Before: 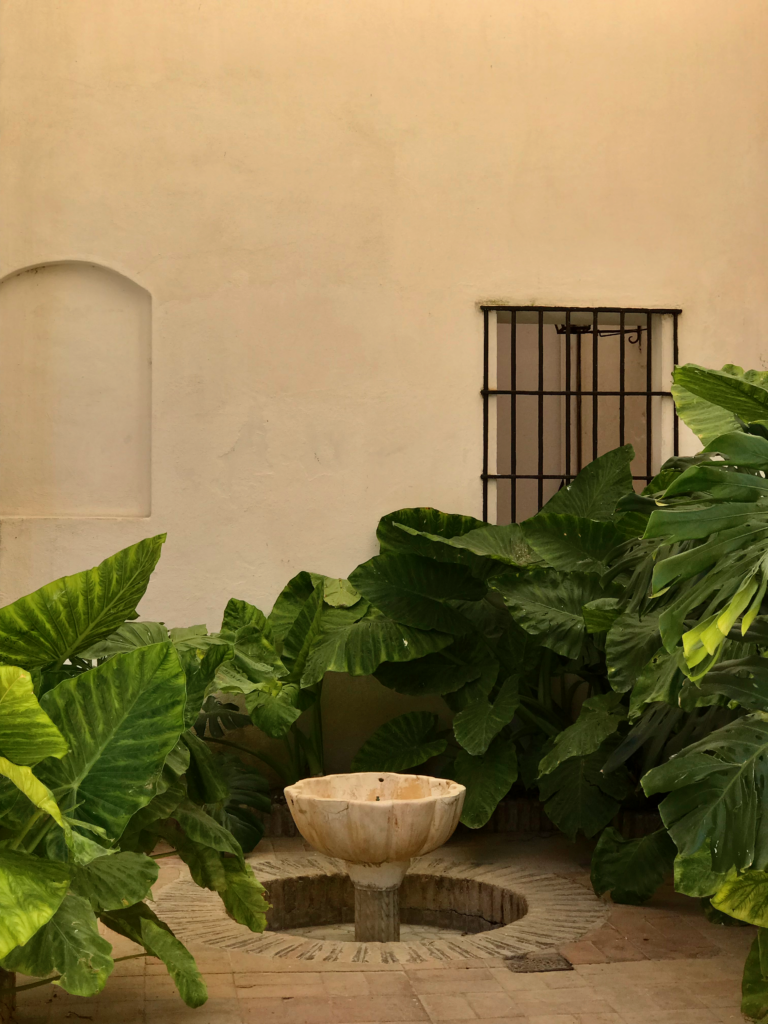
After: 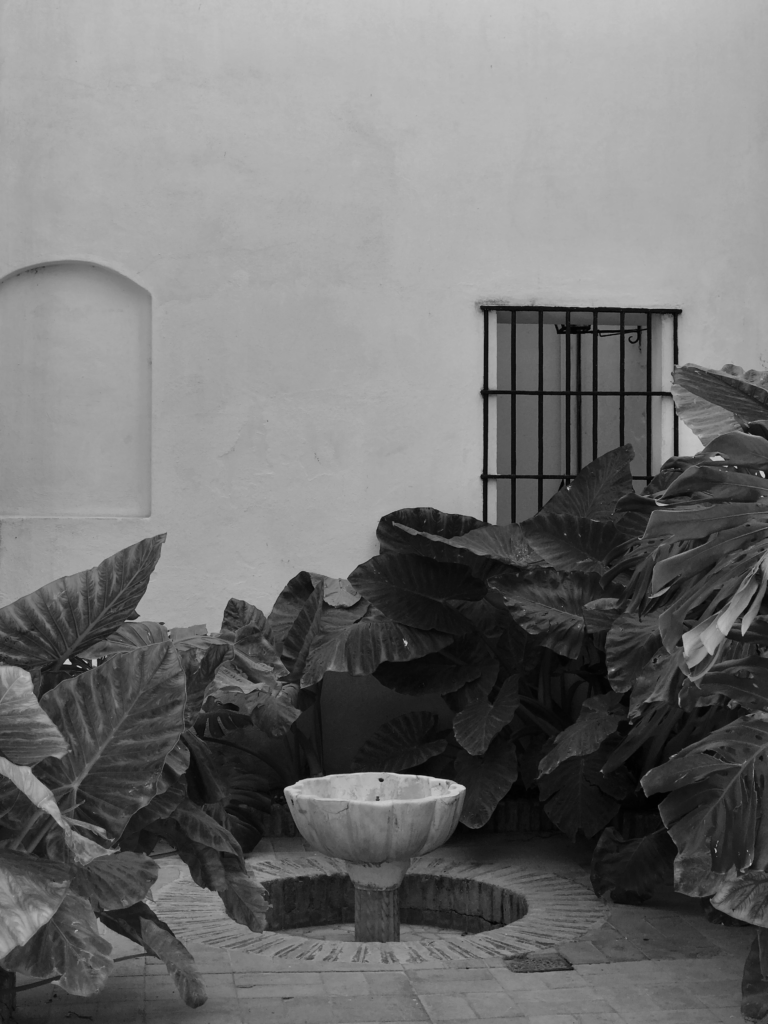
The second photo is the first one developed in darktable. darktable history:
color calibration: output gray [0.21, 0.42, 0.37, 0], illuminant Planckian (black body), x 0.376, y 0.374, temperature 4116.47 K, saturation algorithm version 1 (2020)
exposure: black level correction 0, compensate exposure bias true, compensate highlight preservation false
